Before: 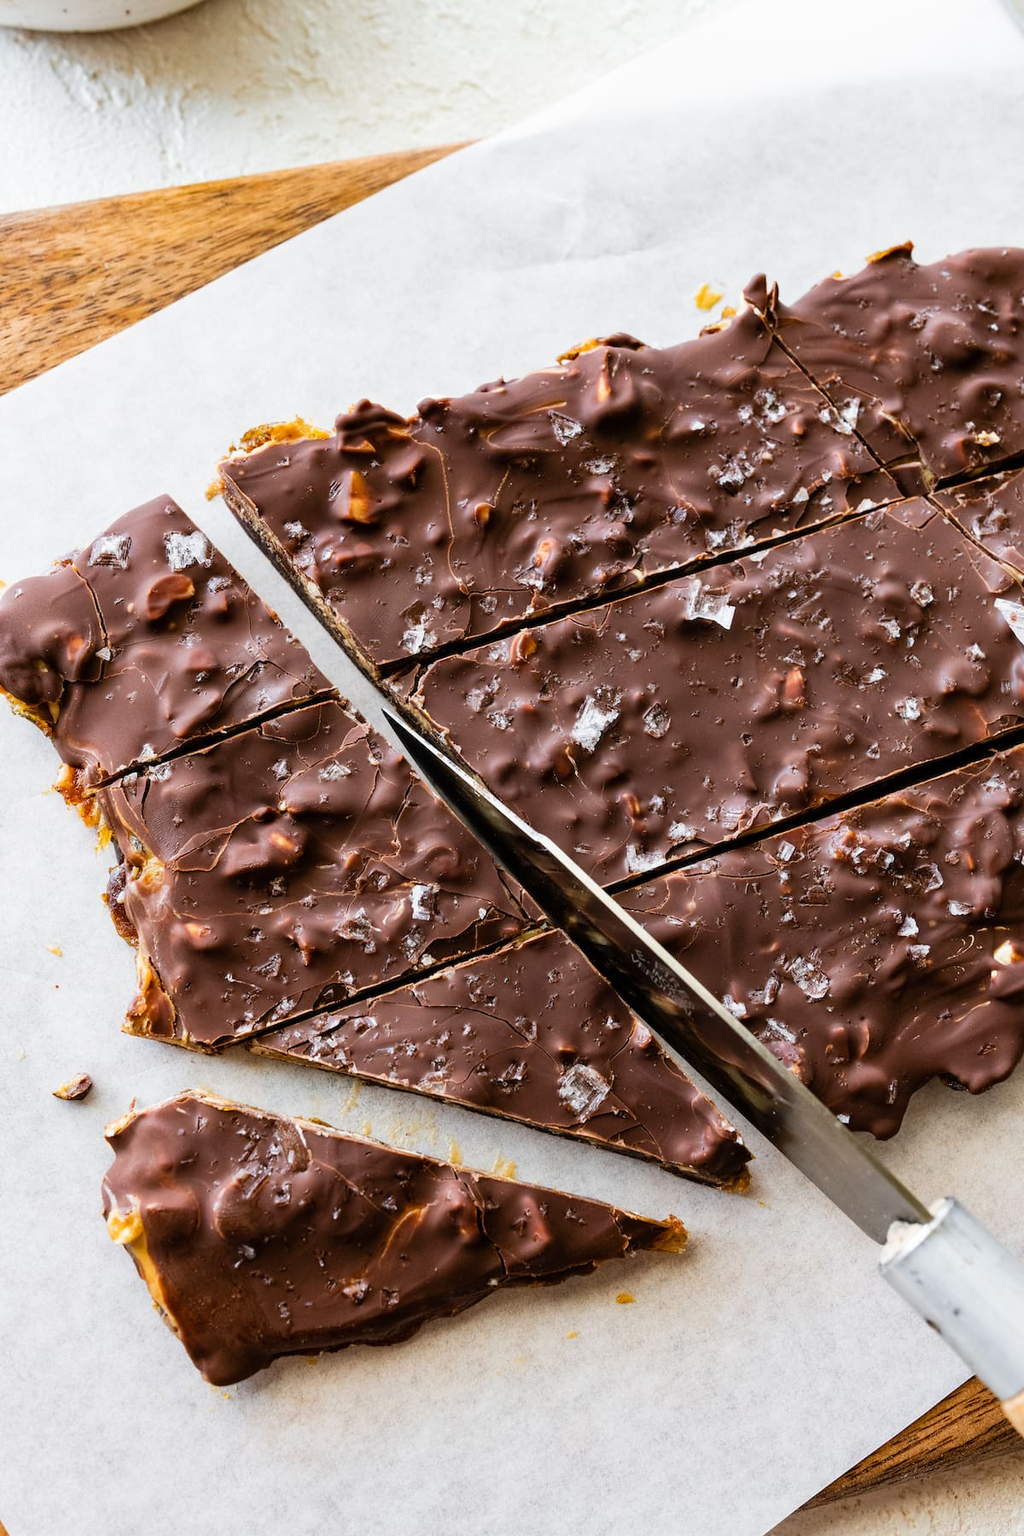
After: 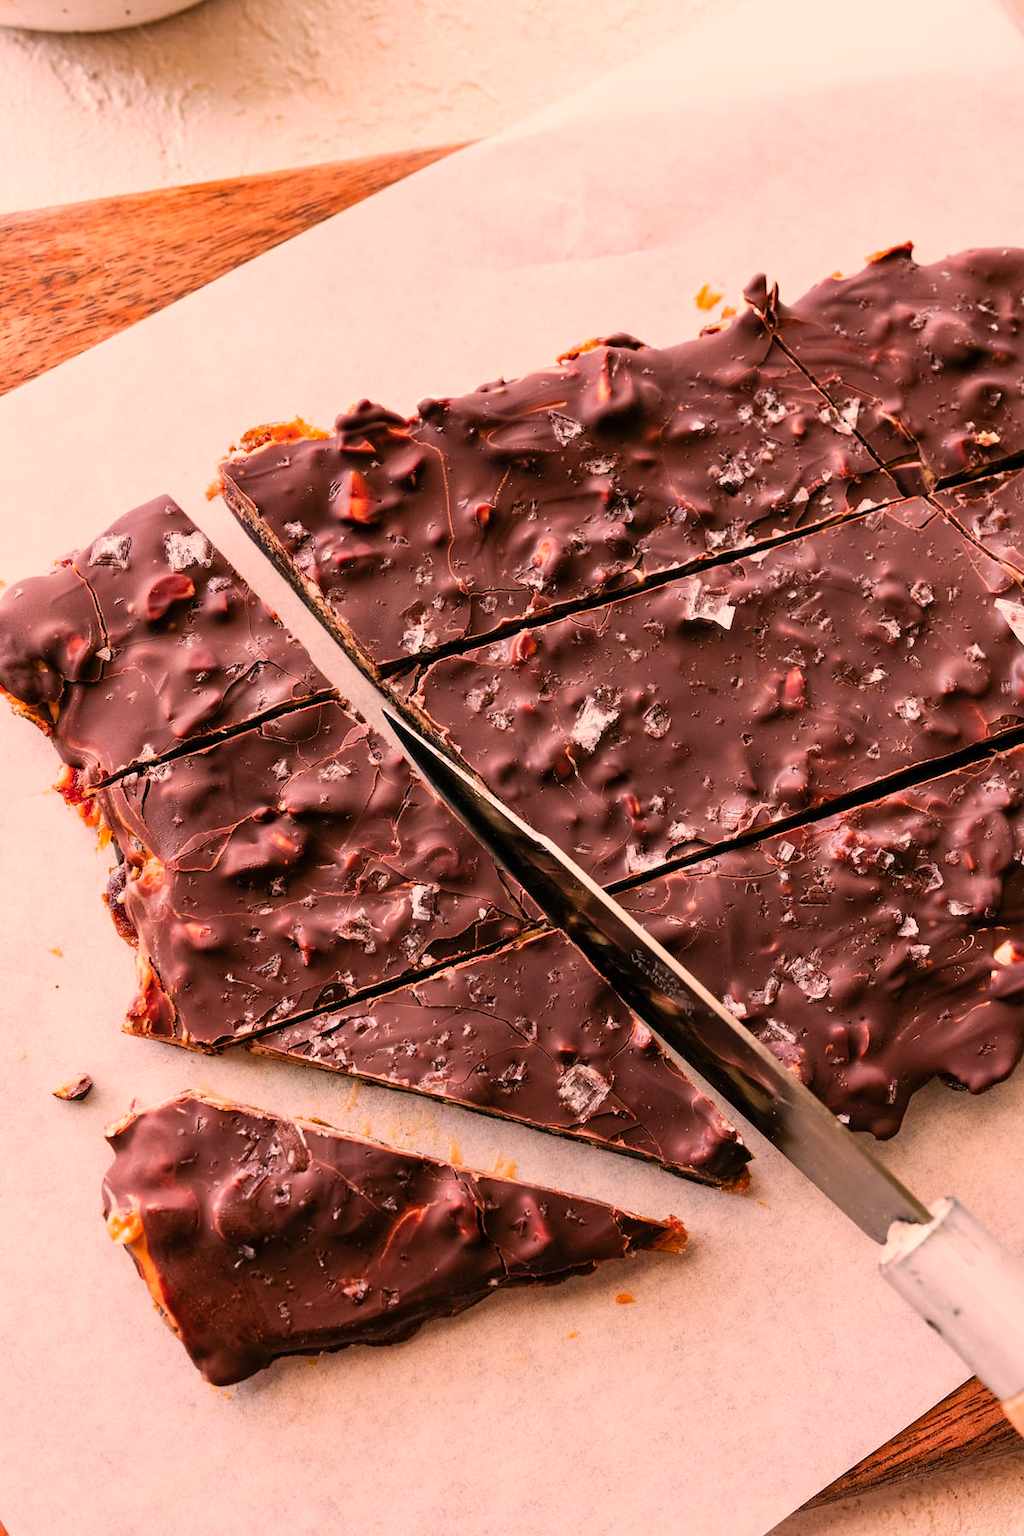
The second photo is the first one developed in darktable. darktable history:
color correction: highlights a* 22.61, highlights b* 22.25
shadows and highlights: shadows 24.92, highlights -25.86
color zones: curves: ch1 [(0.309, 0.524) (0.41, 0.329) (0.508, 0.509)]; ch2 [(0.25, 0.457) (0.75, 0.5)]
